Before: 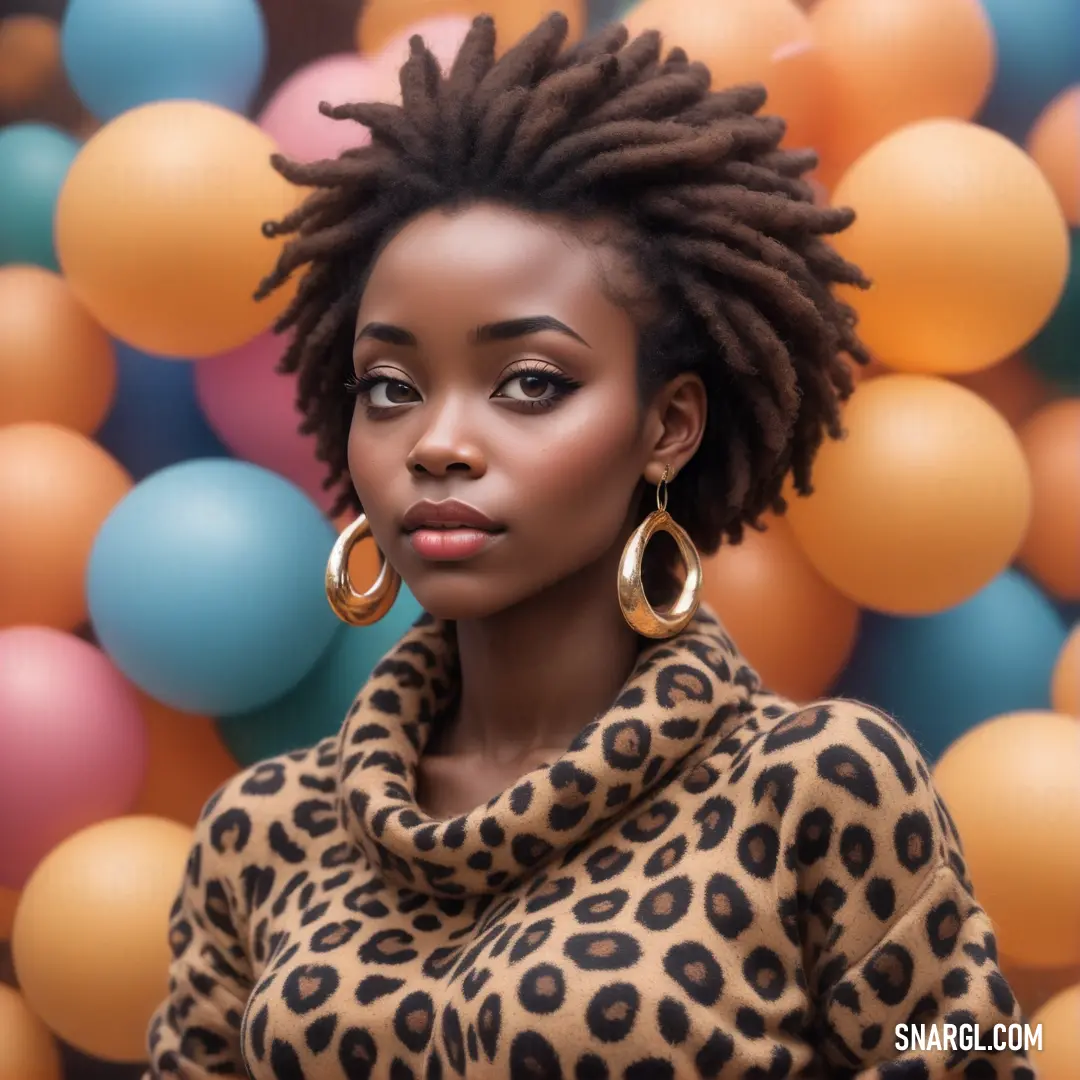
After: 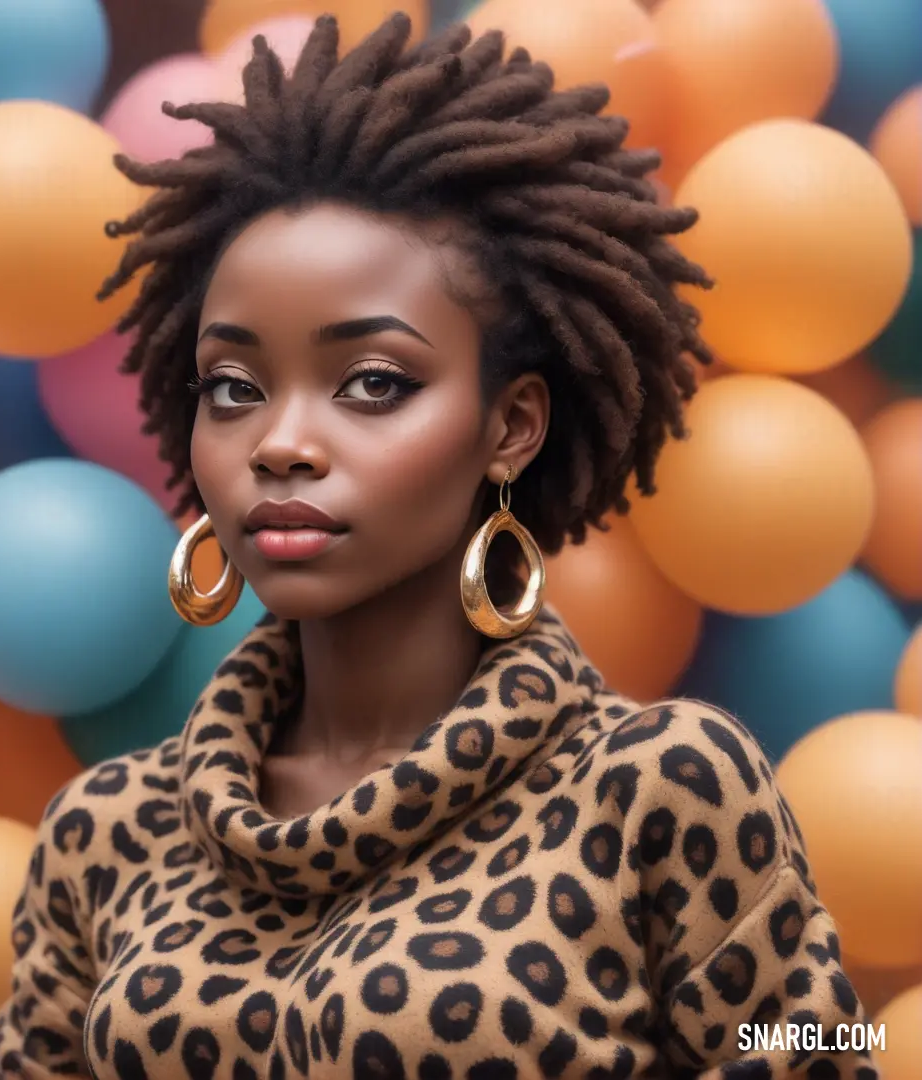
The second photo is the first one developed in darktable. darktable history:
crop and rotate: left 14.62%
